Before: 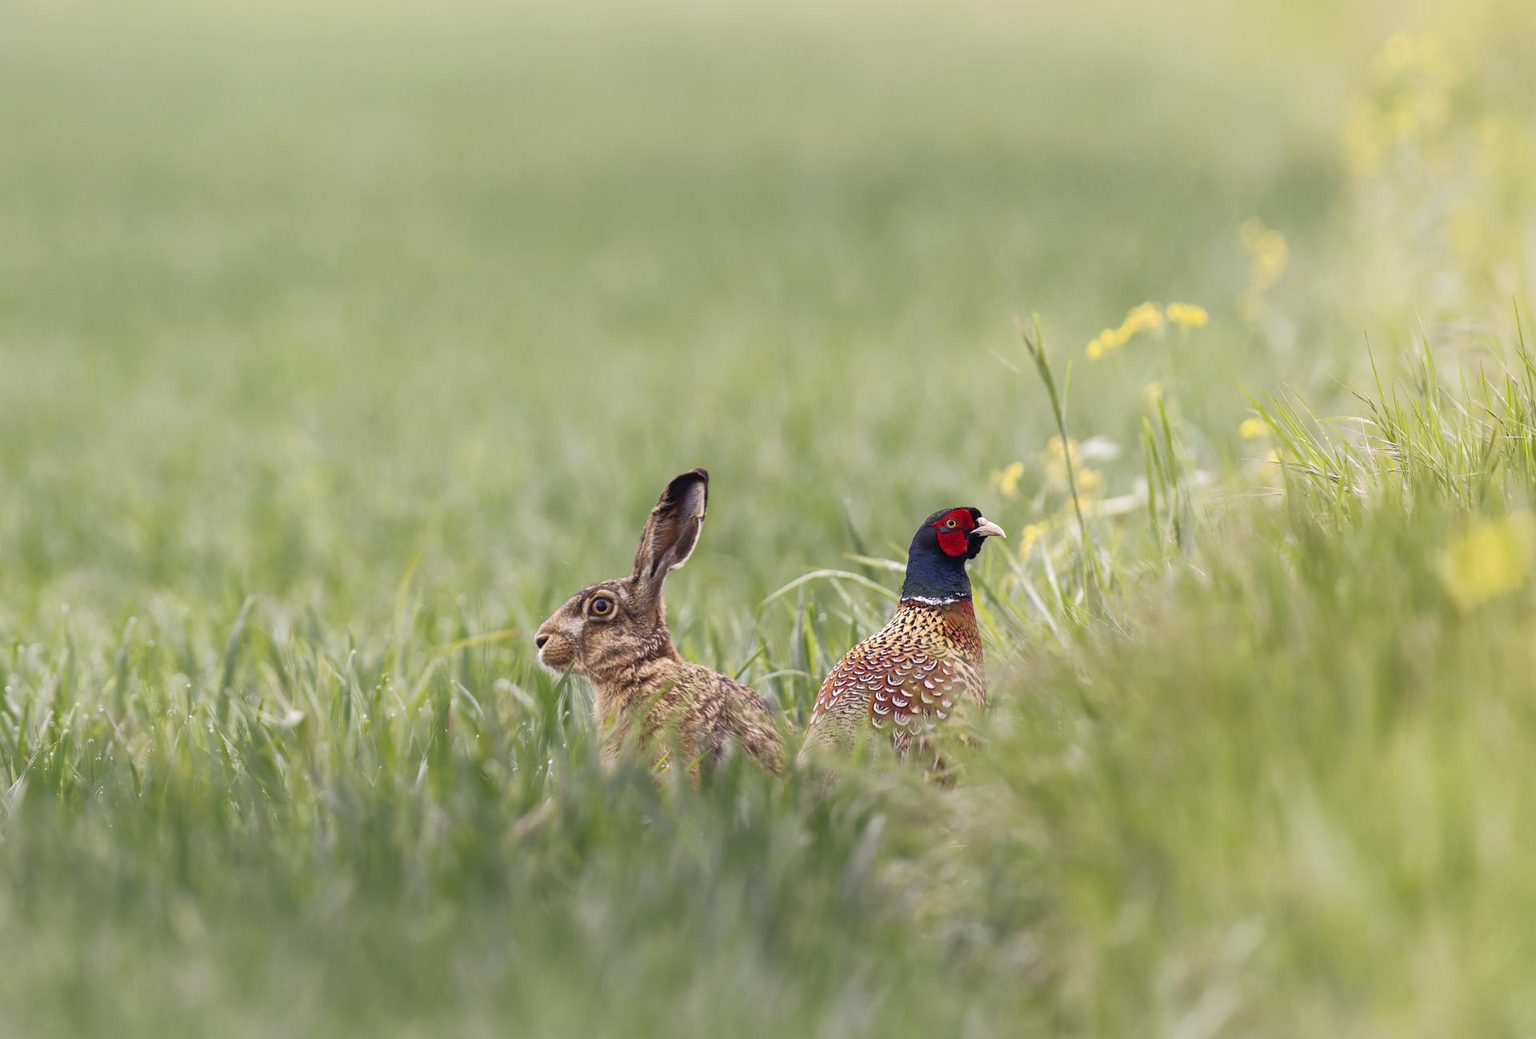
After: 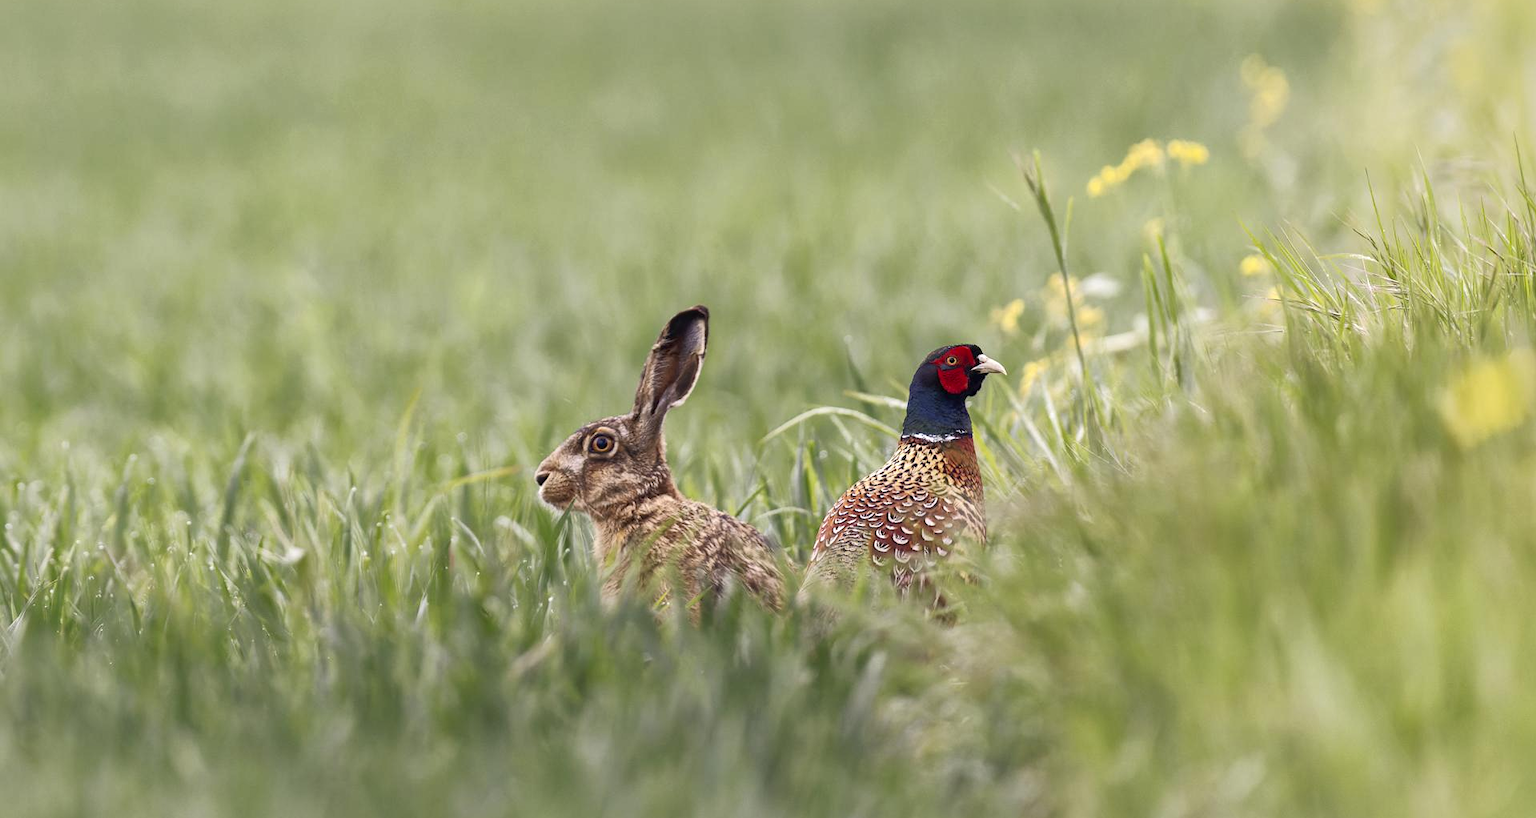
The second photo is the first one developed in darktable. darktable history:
crop and rotate: top 15.774%, bottom 5.506%
local contrast: mode bilateral grid, contrast 20, coarseness 50, detail 132%, midtone range 0.2
